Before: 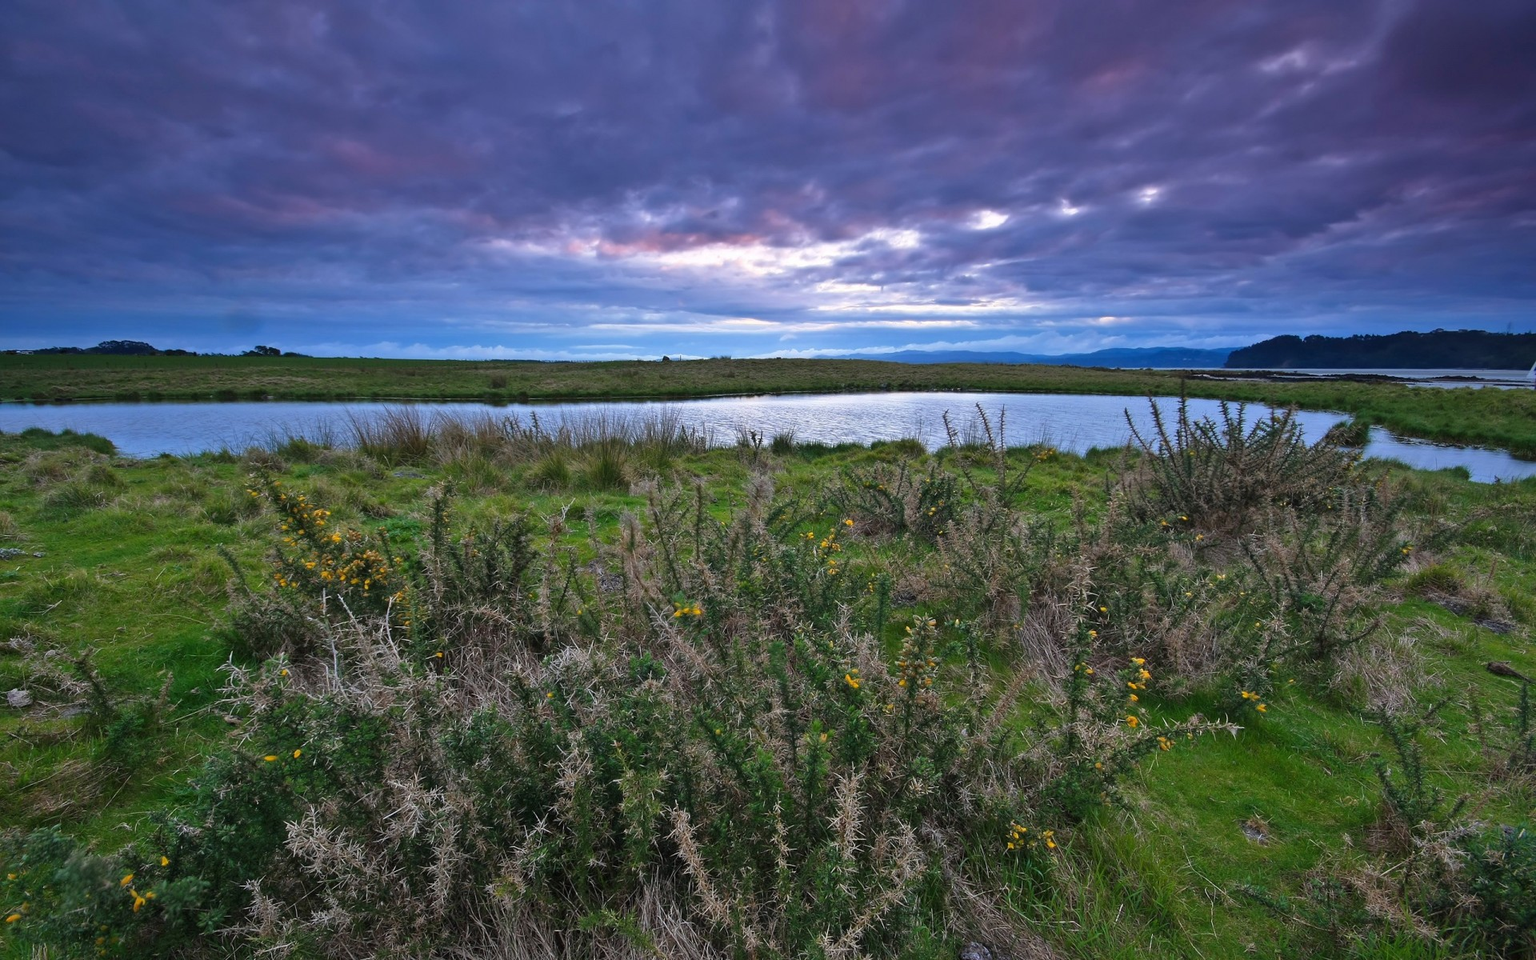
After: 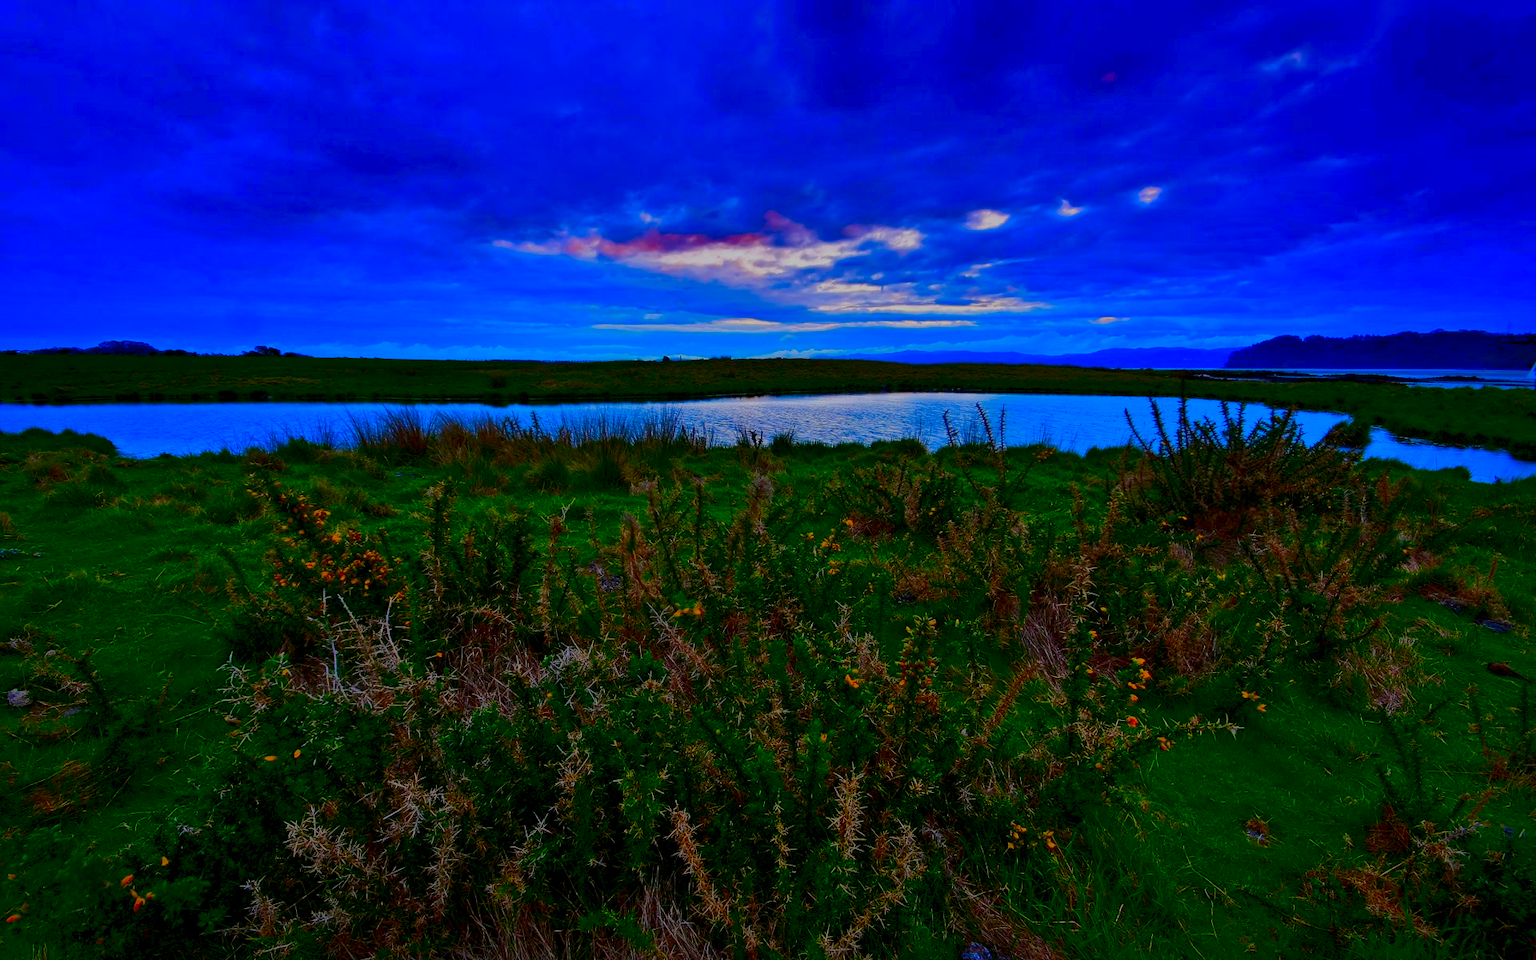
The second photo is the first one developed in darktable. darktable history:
color zones: curves: ch0 [(0.068, 0.464) (0.25, 0.5) (0.48, 0.508) (0.75, 0.536) (0.886, 0.476) (0.967, 0.456)]; ch1 [(0.066, 0.456) (0.25, 0.5) (0.616, 0.508) (0.746, 0.56) (0.934, 0.444)]
shadows and highlights: on, module defaults
rgb levels: preserve colors sum RGB, levels [[0.038, 0.433, 0.934], [0, 0.5, 1], [0, 0.5, 1]]
contrast brightness saturation: brightness -1, saturation 1
